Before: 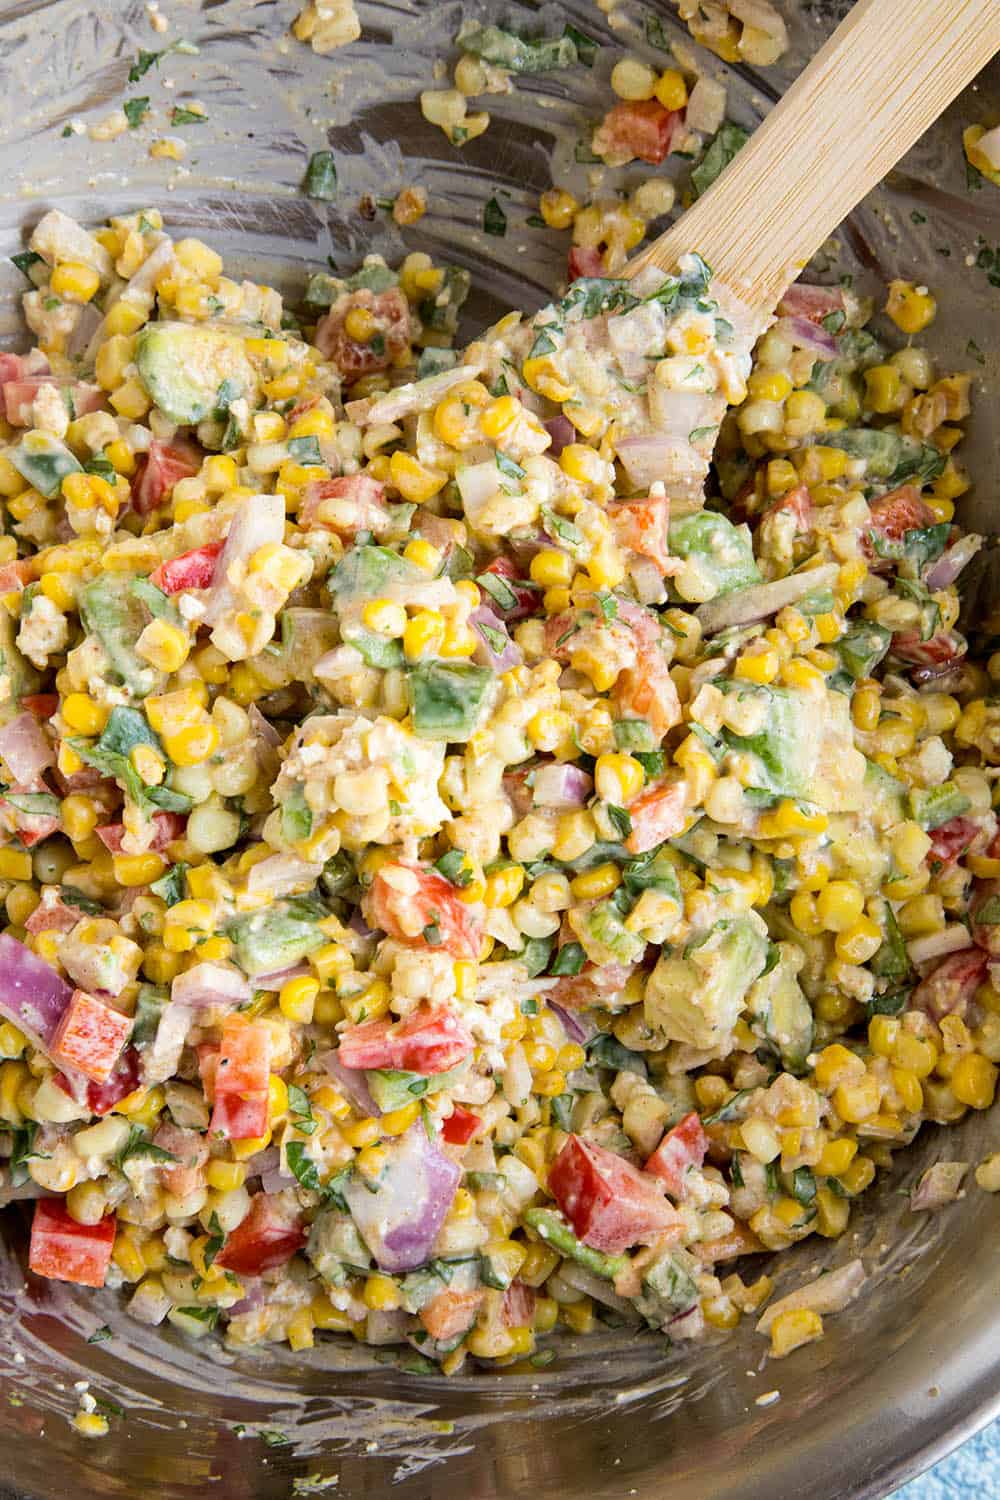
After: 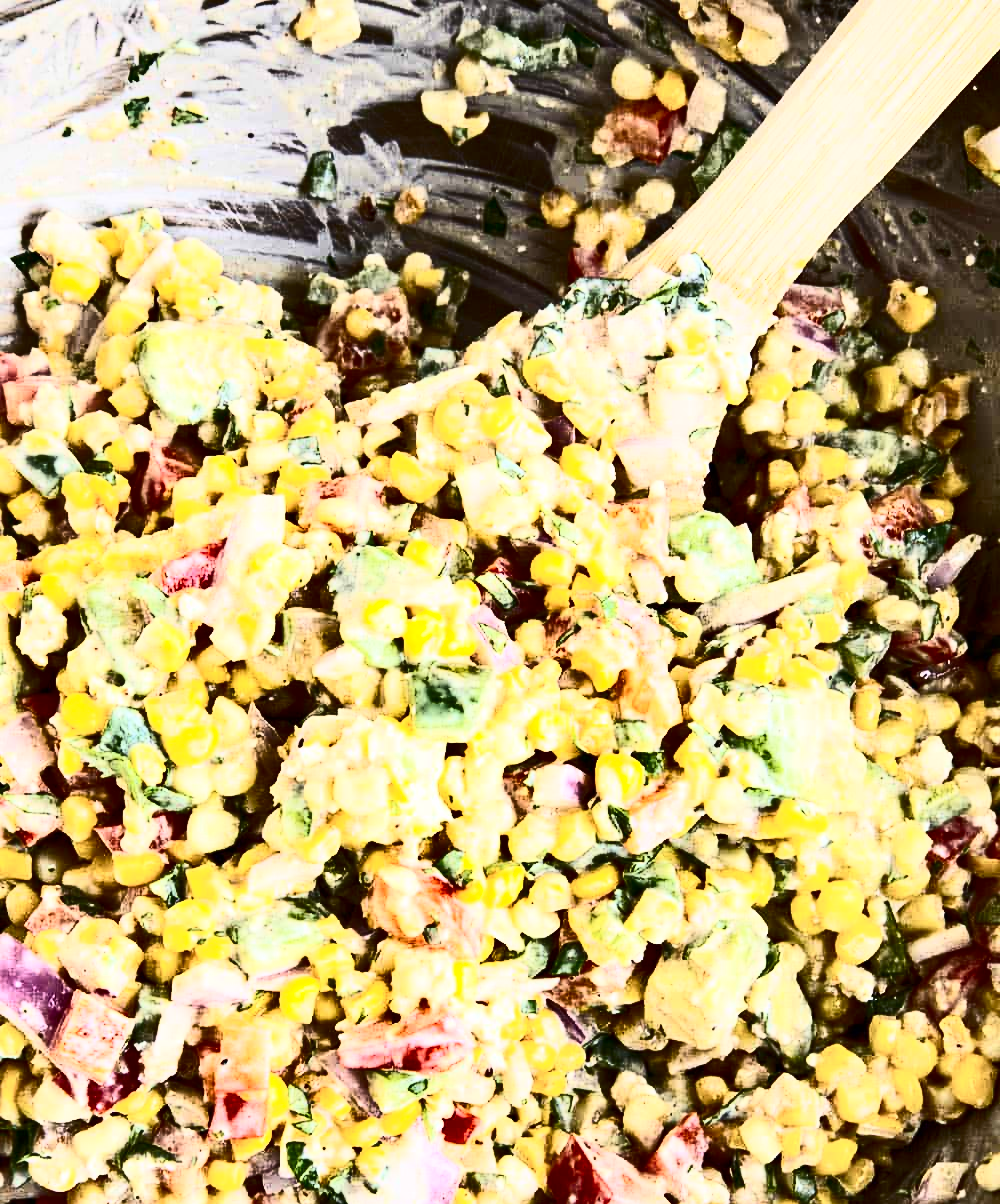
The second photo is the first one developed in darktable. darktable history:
contrast brightness saturation: contrast 0.922, brightness 0.202
crop: bottom 19.715%
shadows and highlights: soften with gaussian
